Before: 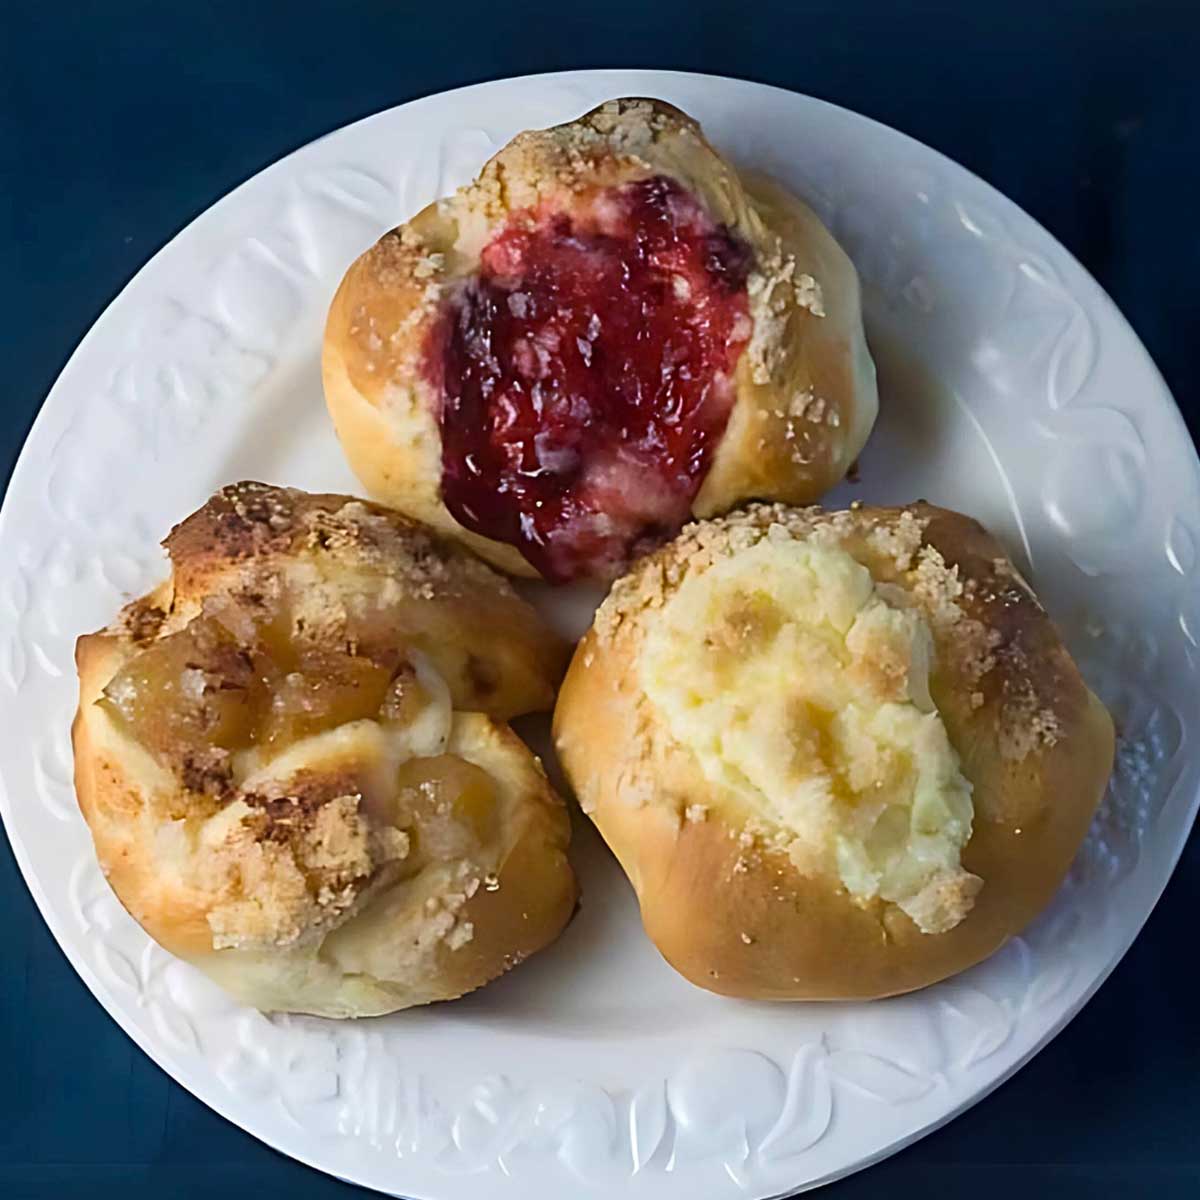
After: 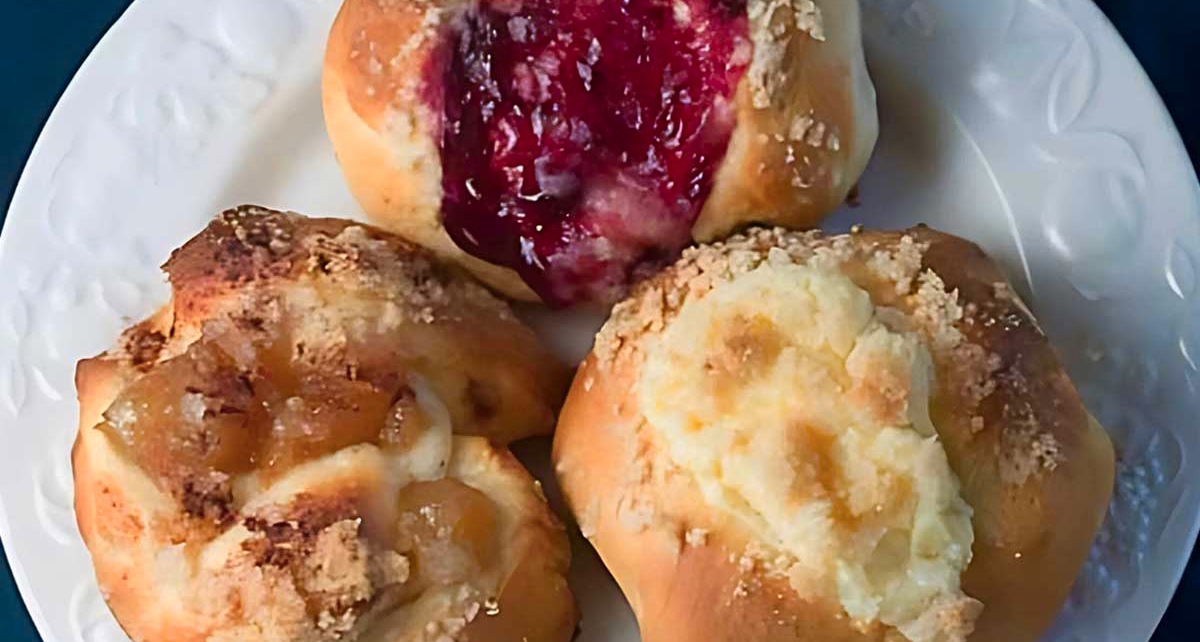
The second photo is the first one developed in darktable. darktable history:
crop and rotate: top 23.043%, bottom 23.437%
color zones: curves: ch1 [(0.29, 0.492) (0.373, 0.185) (0.509, 0.481)]; ch2 [(0.25, 0.462) (0.749, 0.457)], mix 40.67%
